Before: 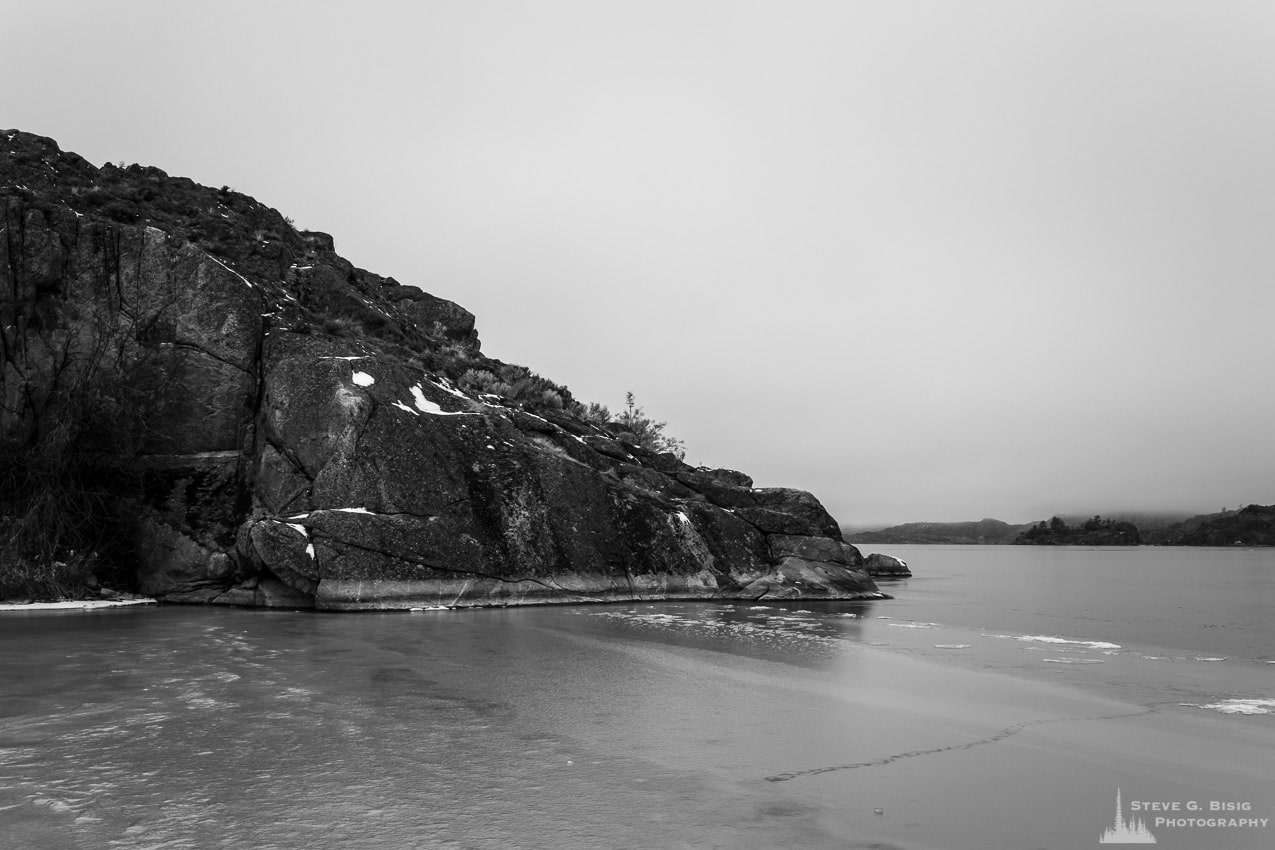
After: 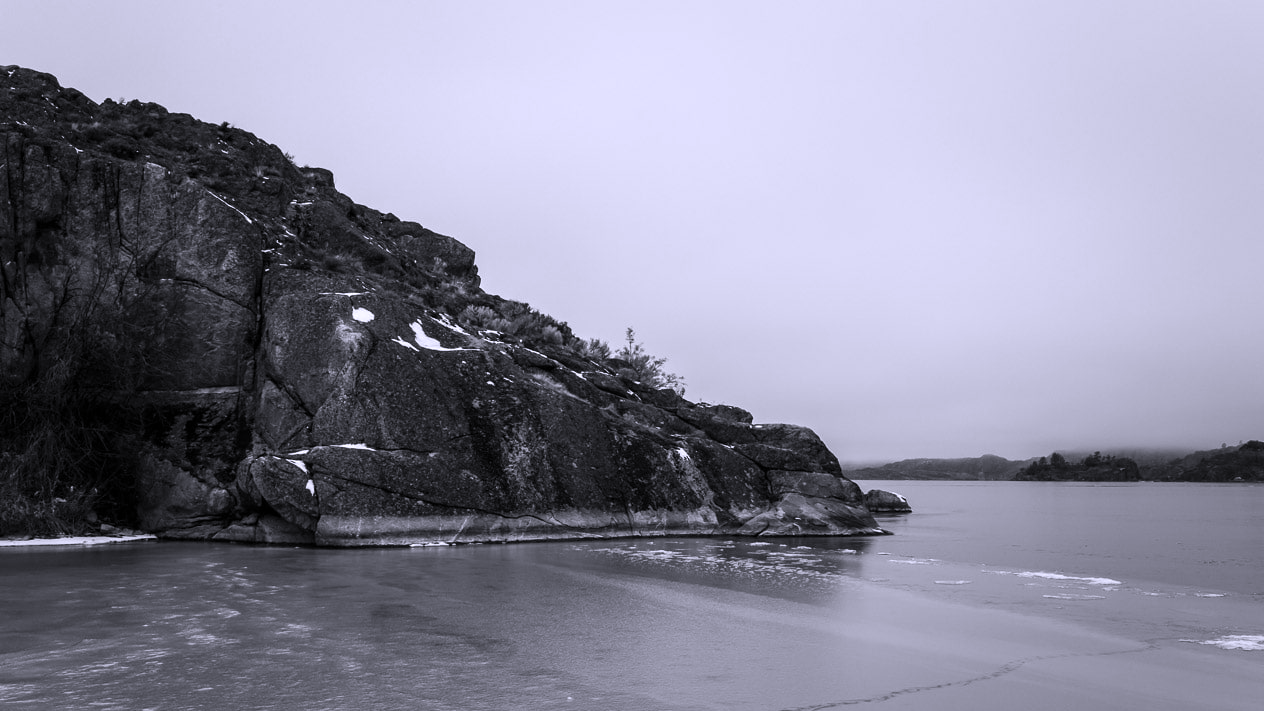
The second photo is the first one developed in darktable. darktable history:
white balance: red 1.004, blue 1.096
color balance rgb: linear chroma grading › global chroma 15%, perceptual saturation grading › global saturation 30%
crop: top 7.625%, bottom 8.027%
